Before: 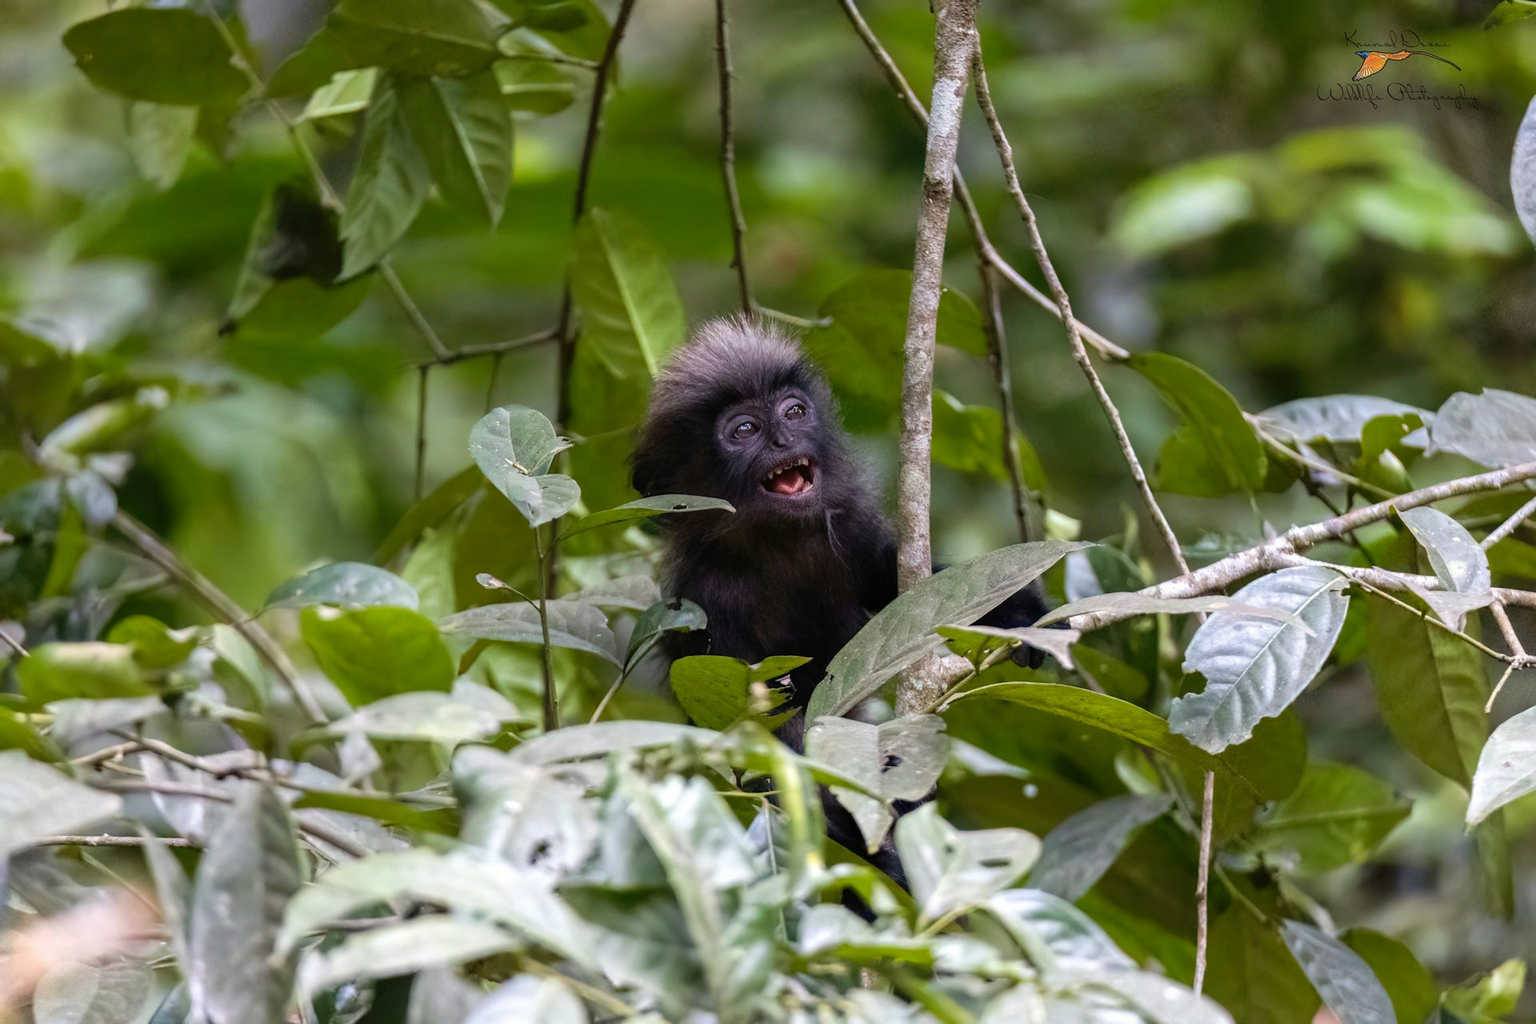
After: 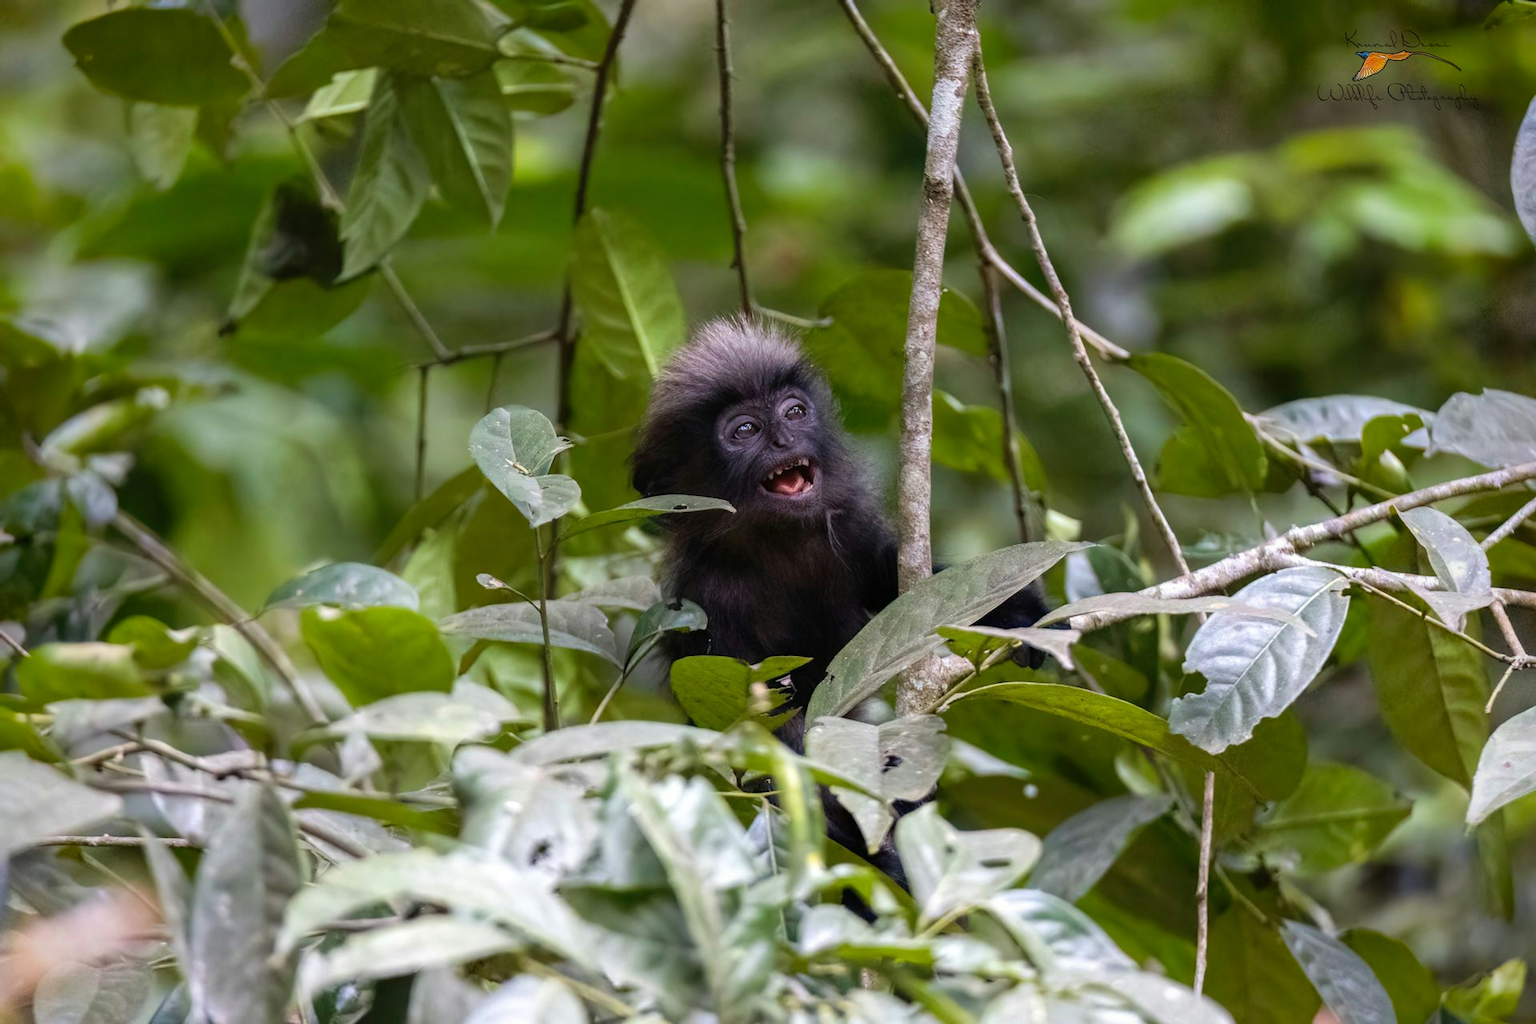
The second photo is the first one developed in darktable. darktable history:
vignetting: saturation 0.369
